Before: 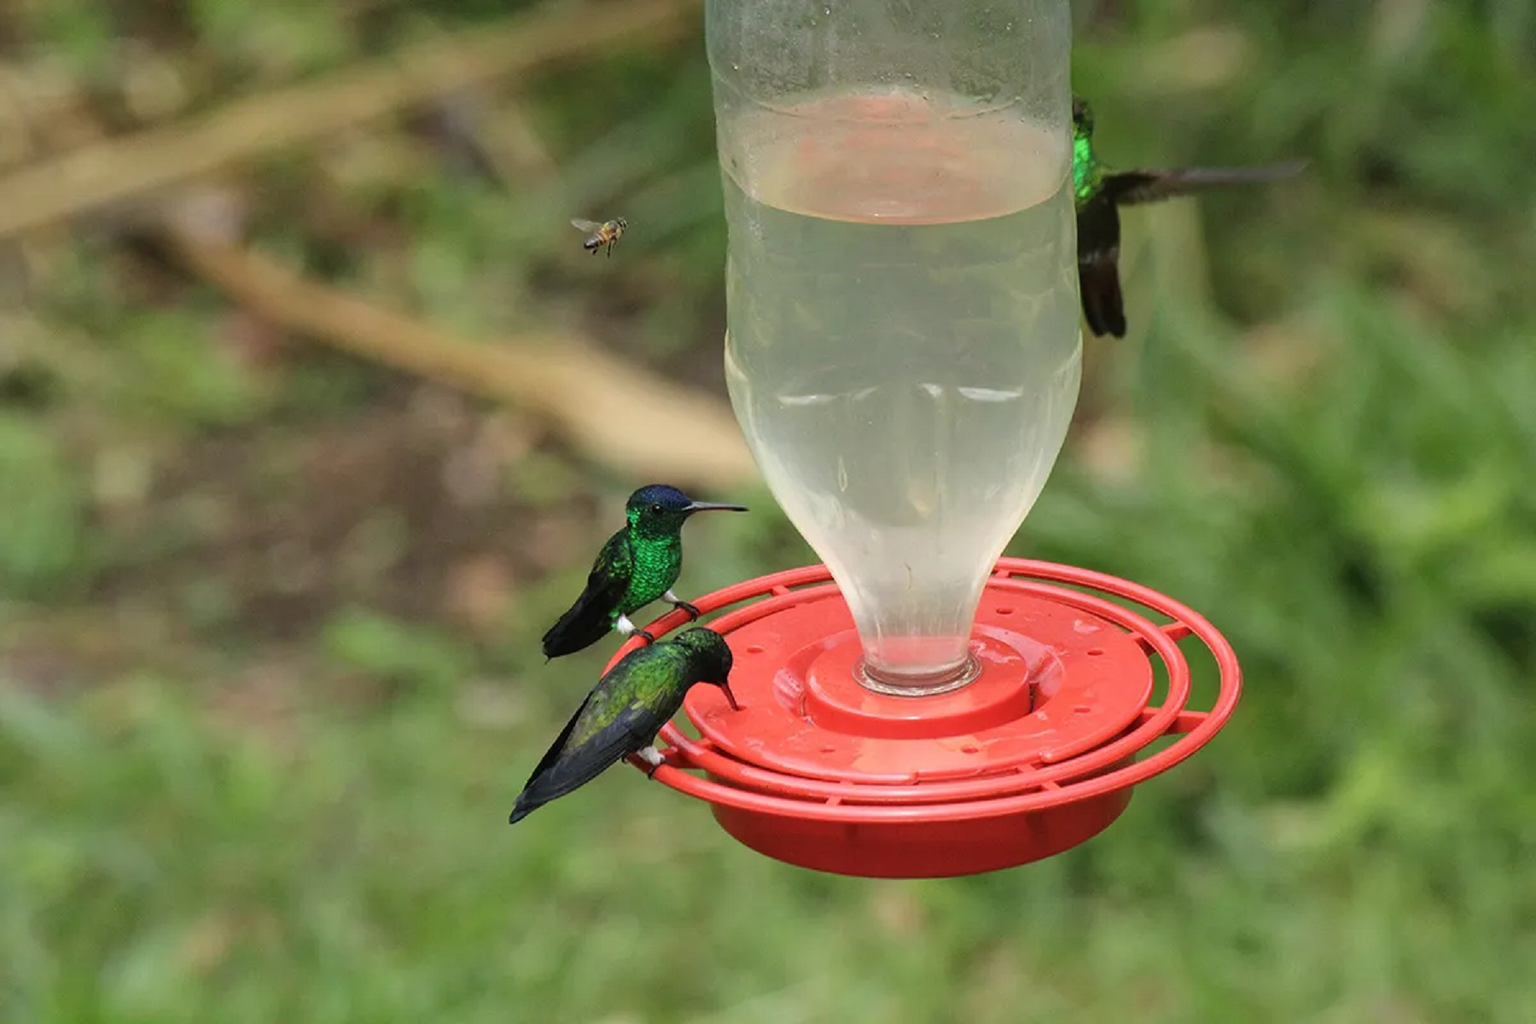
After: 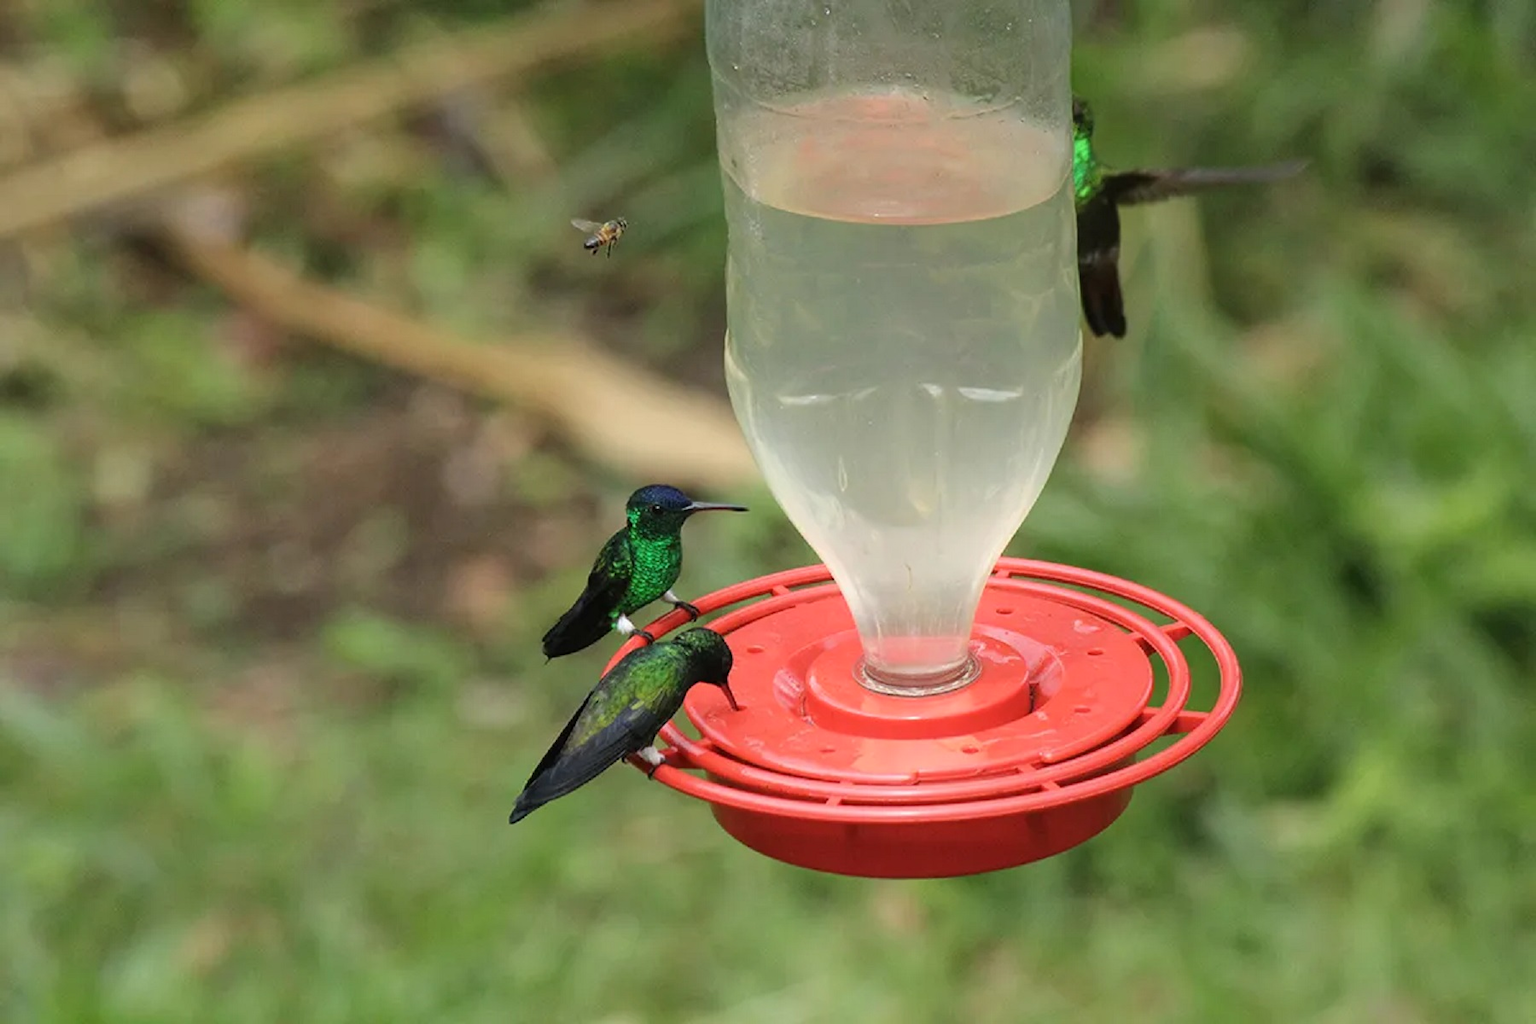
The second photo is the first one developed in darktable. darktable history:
shadows and highlights: highlights 71.1, highlights color adjustment 56.21%, soften with gaussian
